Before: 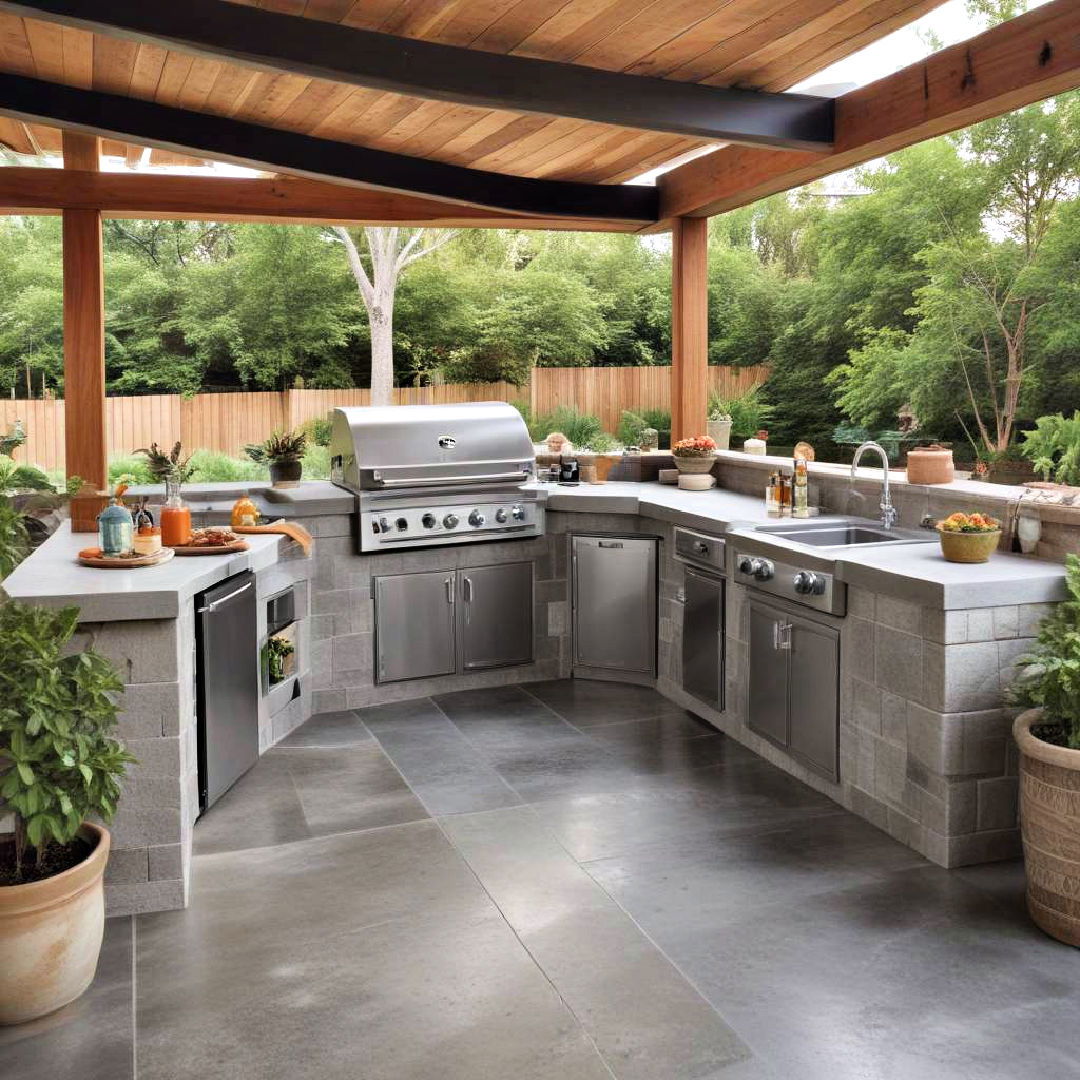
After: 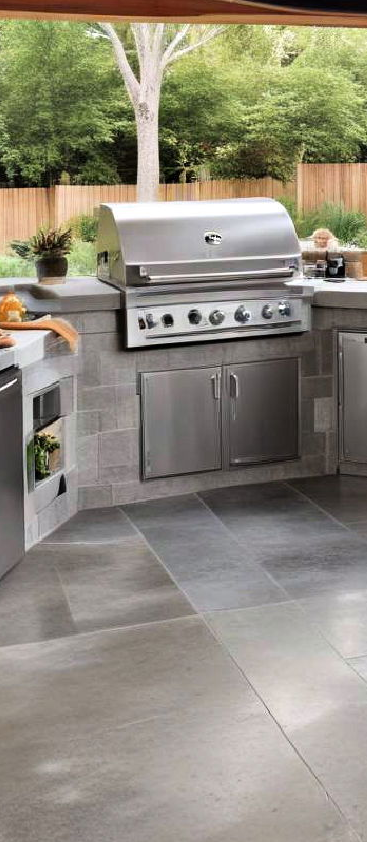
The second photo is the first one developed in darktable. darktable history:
crop and rotate: left 21.748%, top 18.998%, right 44.254%, bottom 2.999%
